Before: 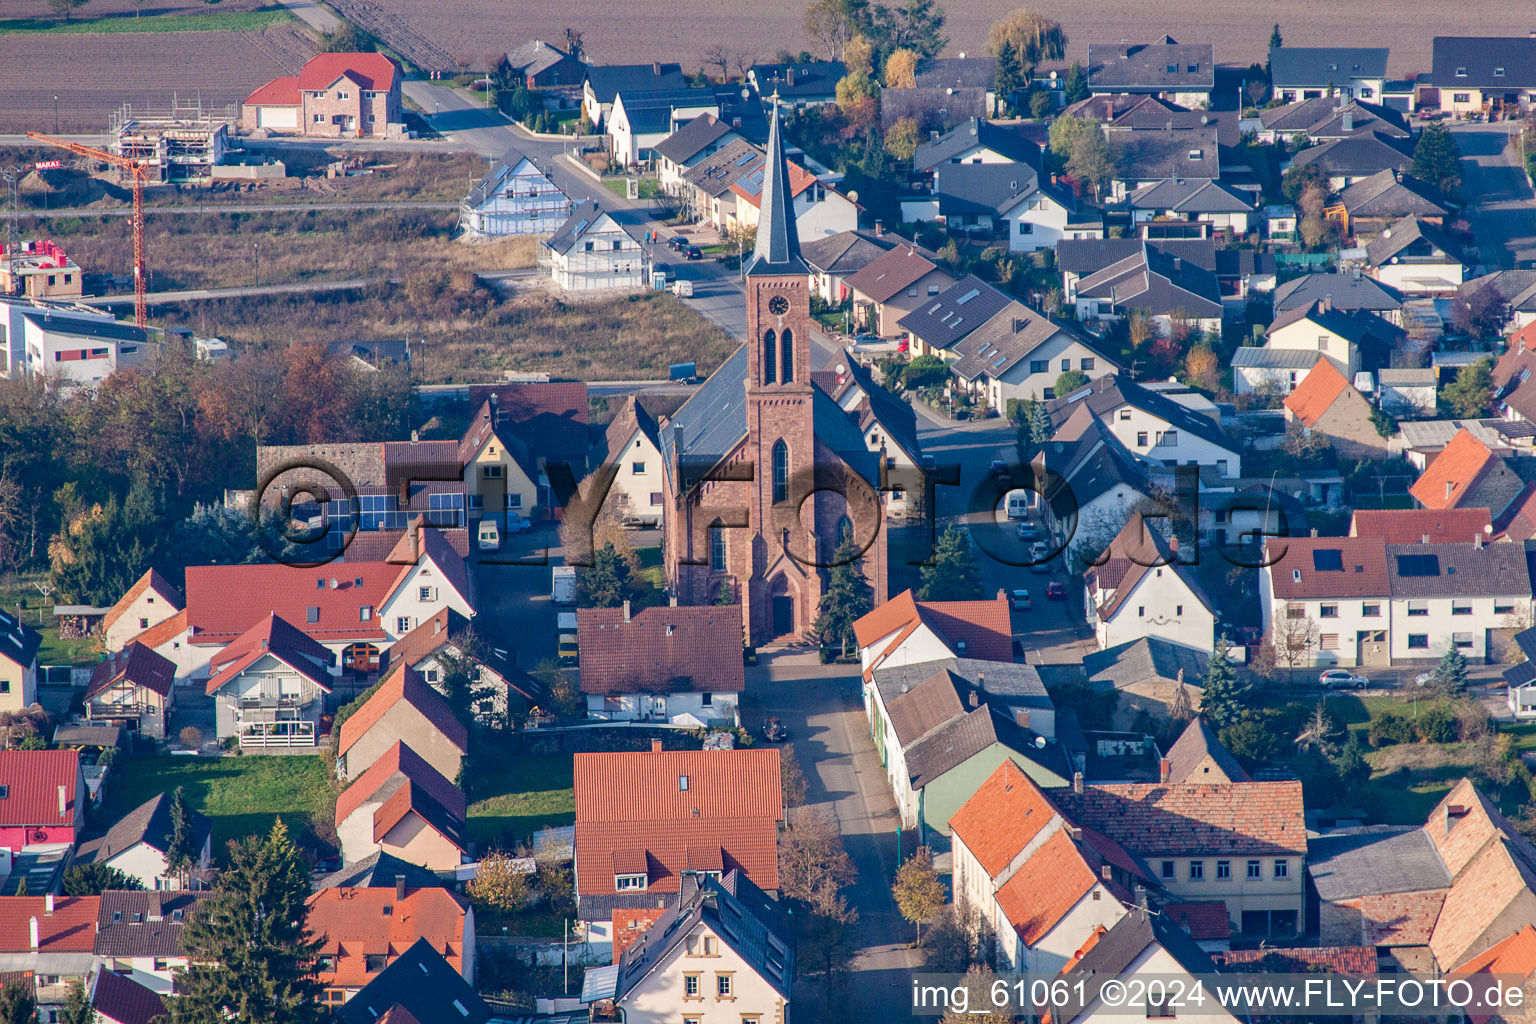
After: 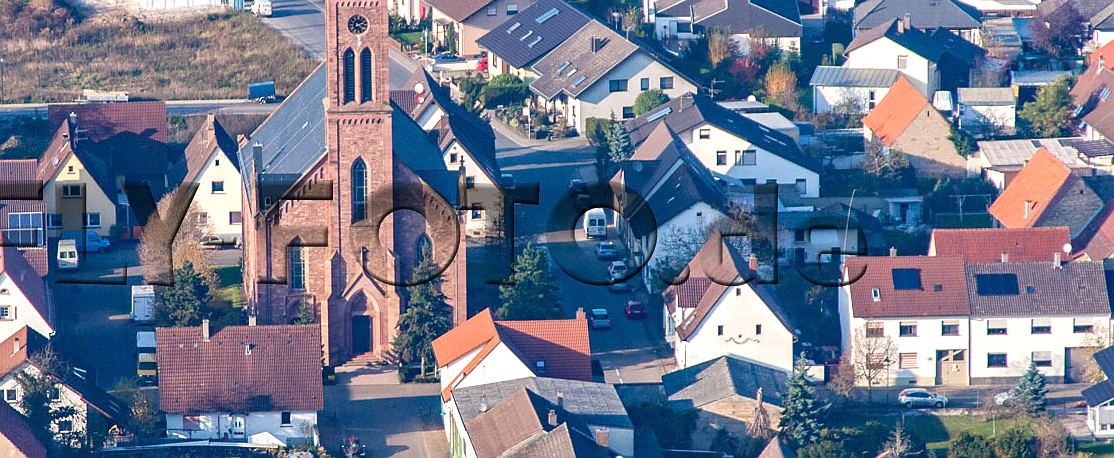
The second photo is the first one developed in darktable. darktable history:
exposure: black level correction 0, exposure 0.498 EV, compensate exposure bias true, compensate highlight preservation false
crop and rotate: left 27.449%, top 27.529%, bottom 27.711%
sharpen: radius 1.036
